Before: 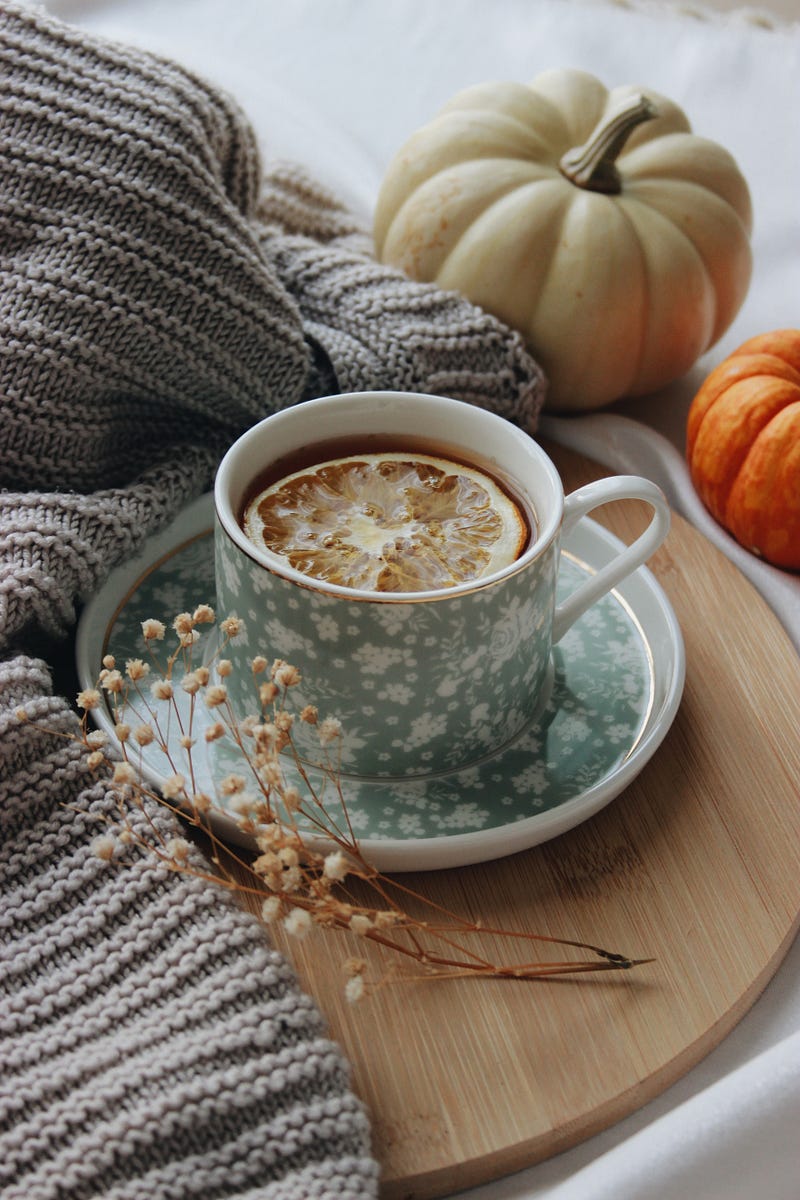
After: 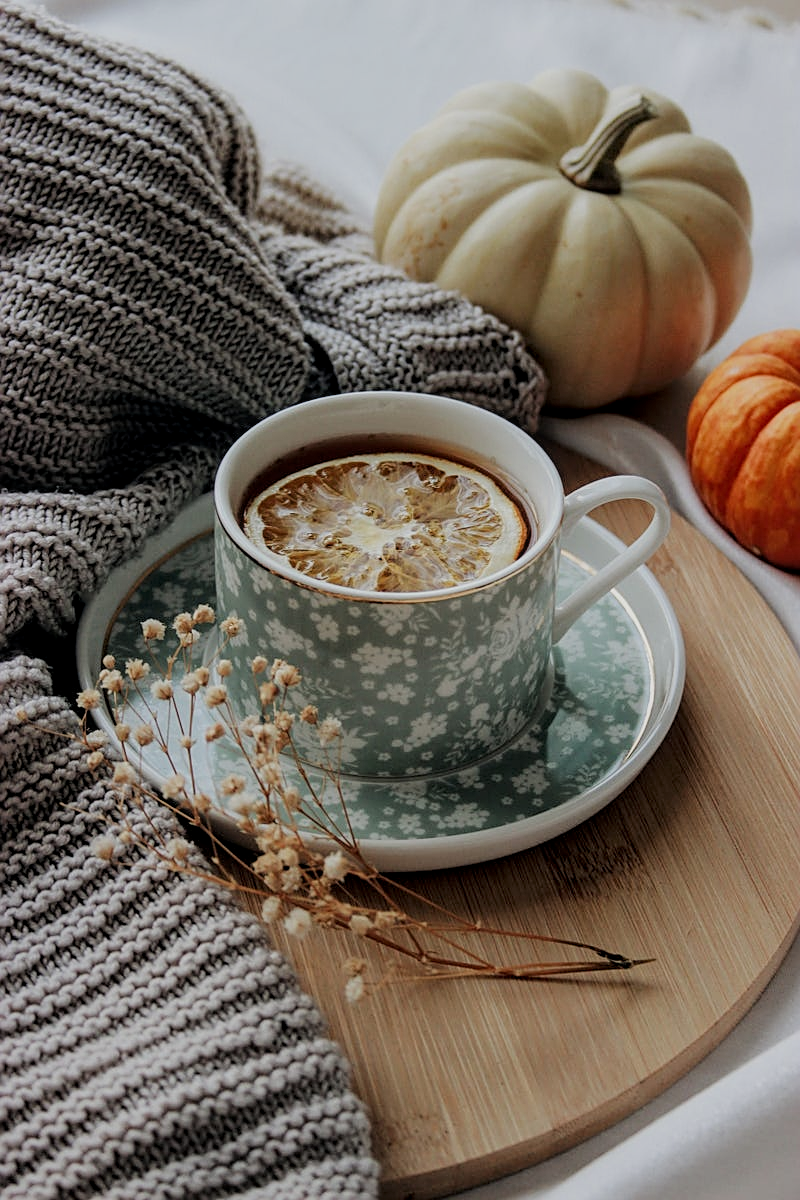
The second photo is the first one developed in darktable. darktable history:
filmic rgb: black relative exposure -7.65 EV, white relative exposure 4.56 EV, hardness 3.61
local contrast: on, module defaults
sharpen: on, module defaults
